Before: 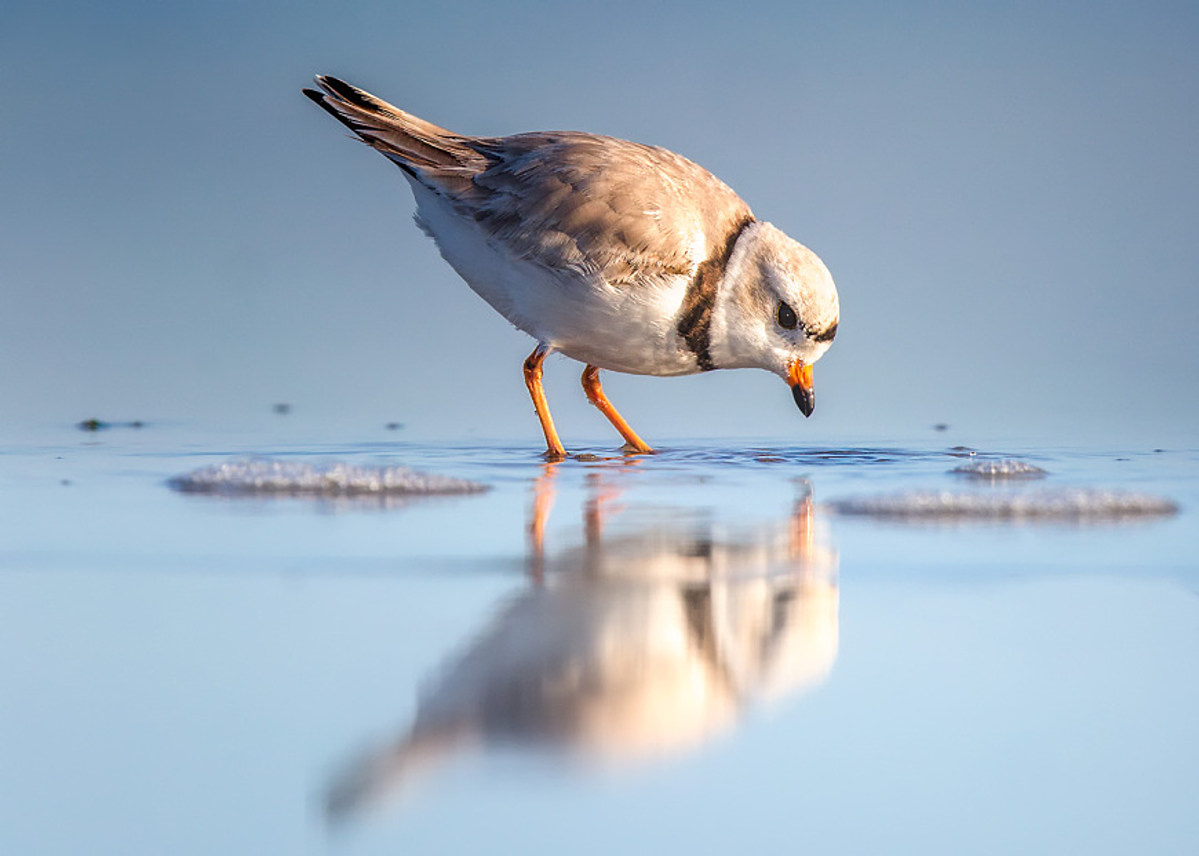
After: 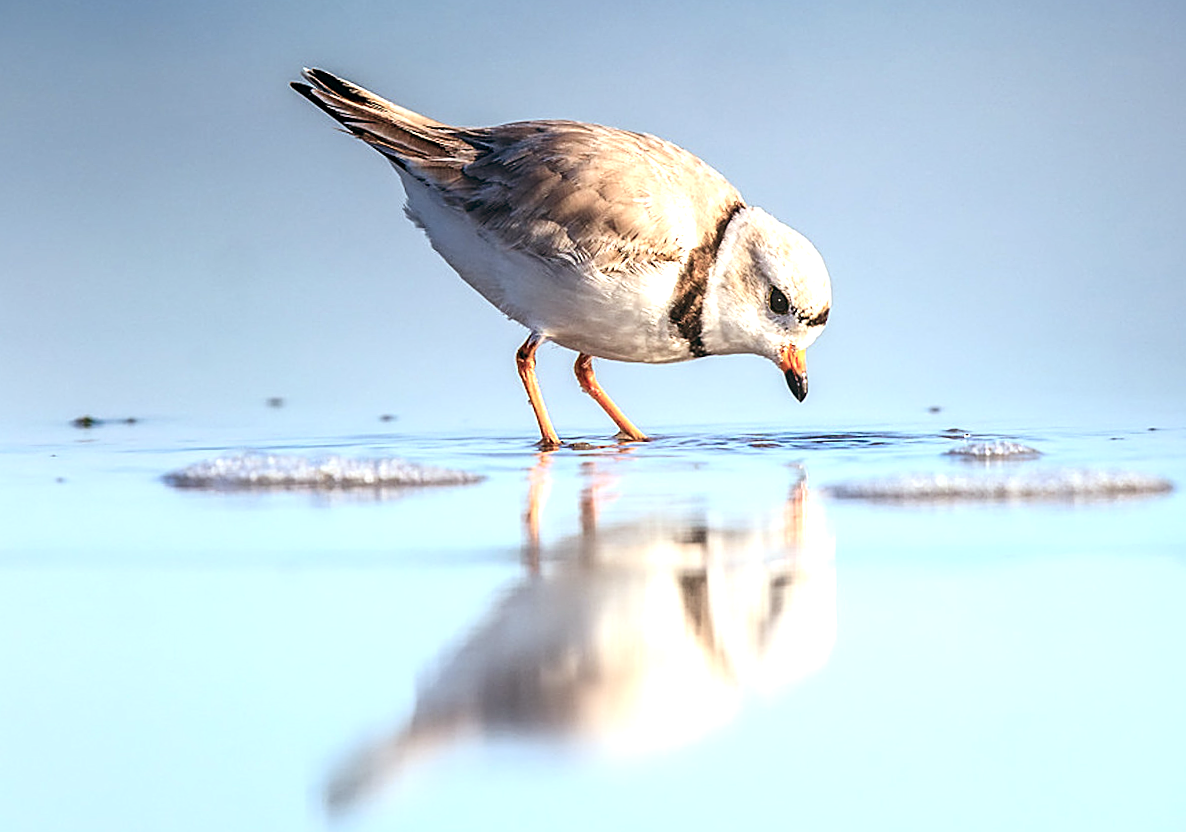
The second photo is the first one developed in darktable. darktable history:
rotate and perspective: rotation -1°, crop left 0.011, crop right 0.989, crop top 0.025, crop bottom 0.975
color balance: lift [1, 0.994, 1.002, 1.006], gamma [0.957, 1.081, 1.016, 0.919], gain [0.97, 0.972, 1.01, 1.028], input saturation 91.06%, output saturation 79.8%
contrast brightness saturation: contrast 0.15, brightness -0.01, saturation 0.1
sharpen: on, module defaults
exposure: exposure 0.722 EV, compensate highlight preservation false
